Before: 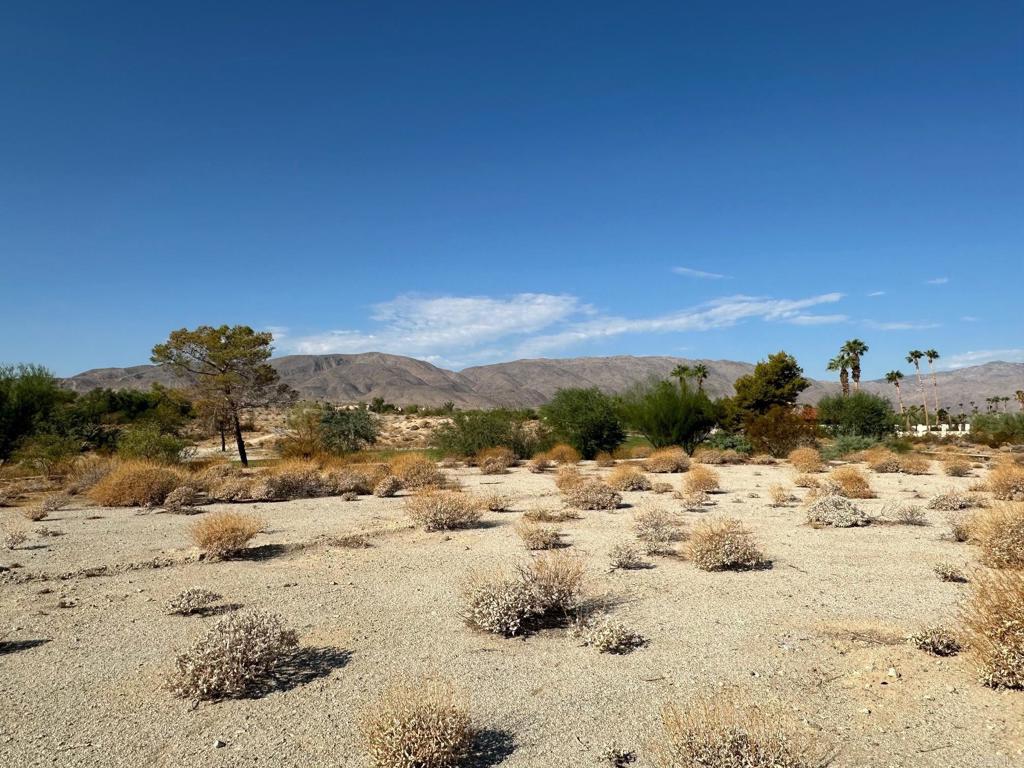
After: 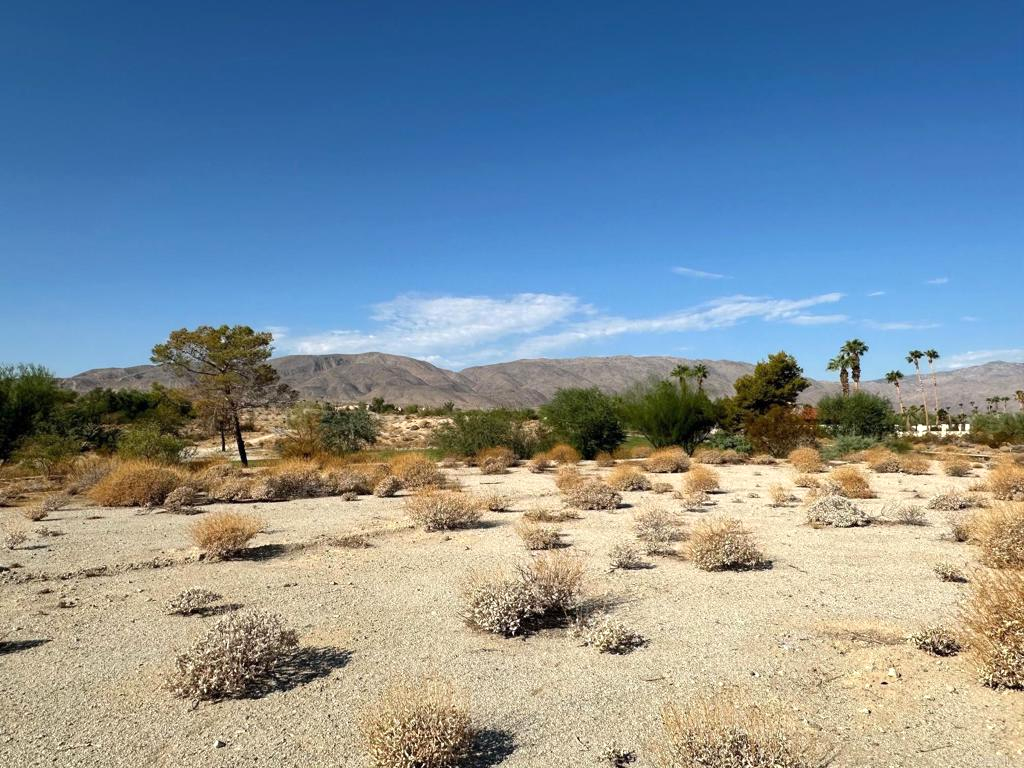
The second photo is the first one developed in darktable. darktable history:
exposure: exposure 0.205 EV, compensate highlight preservation false
